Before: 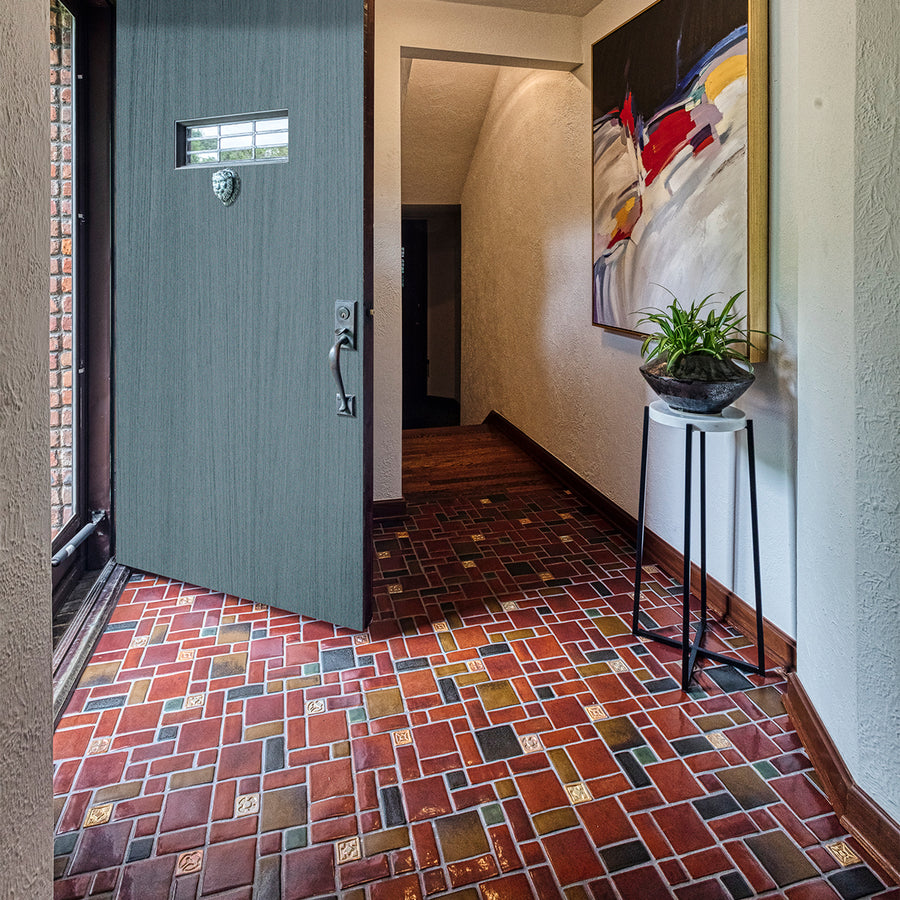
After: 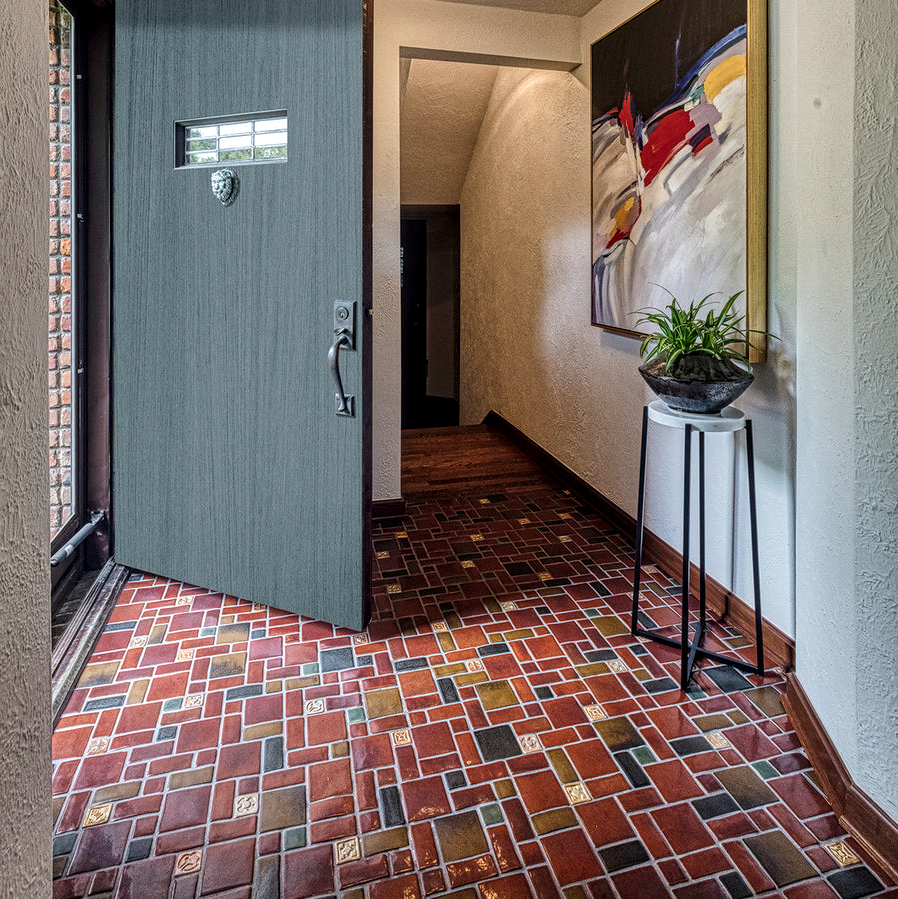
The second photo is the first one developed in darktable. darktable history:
contrast brightness saturation: saturation -0.062
local contrast: on, module defaults
crop: left 0.186%
